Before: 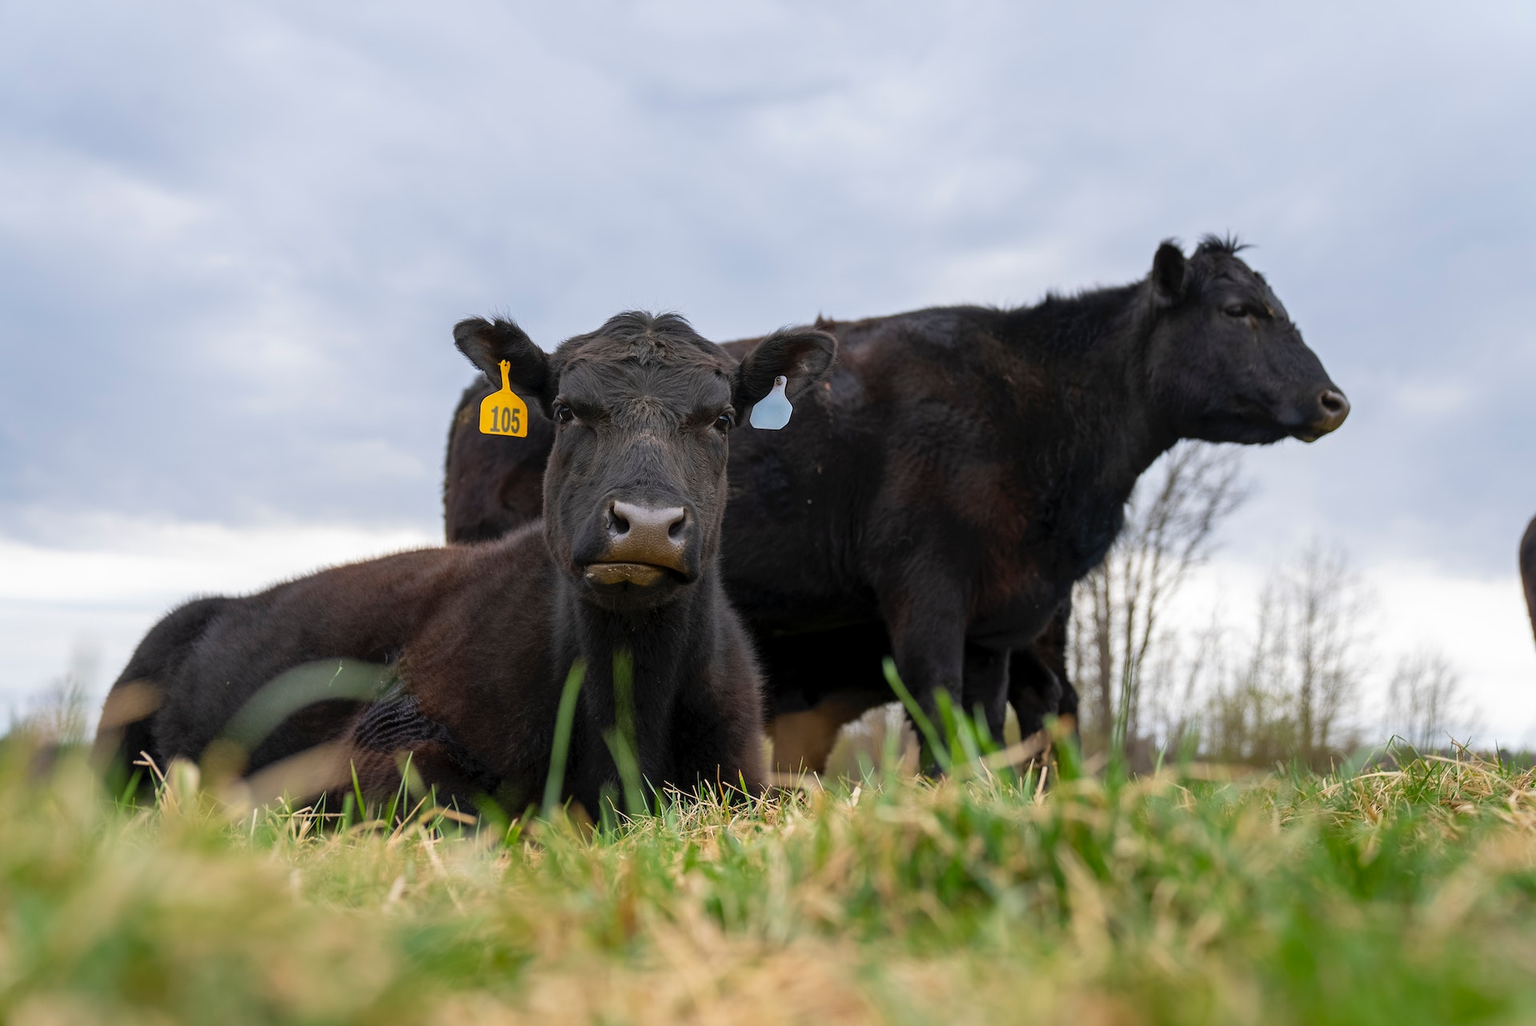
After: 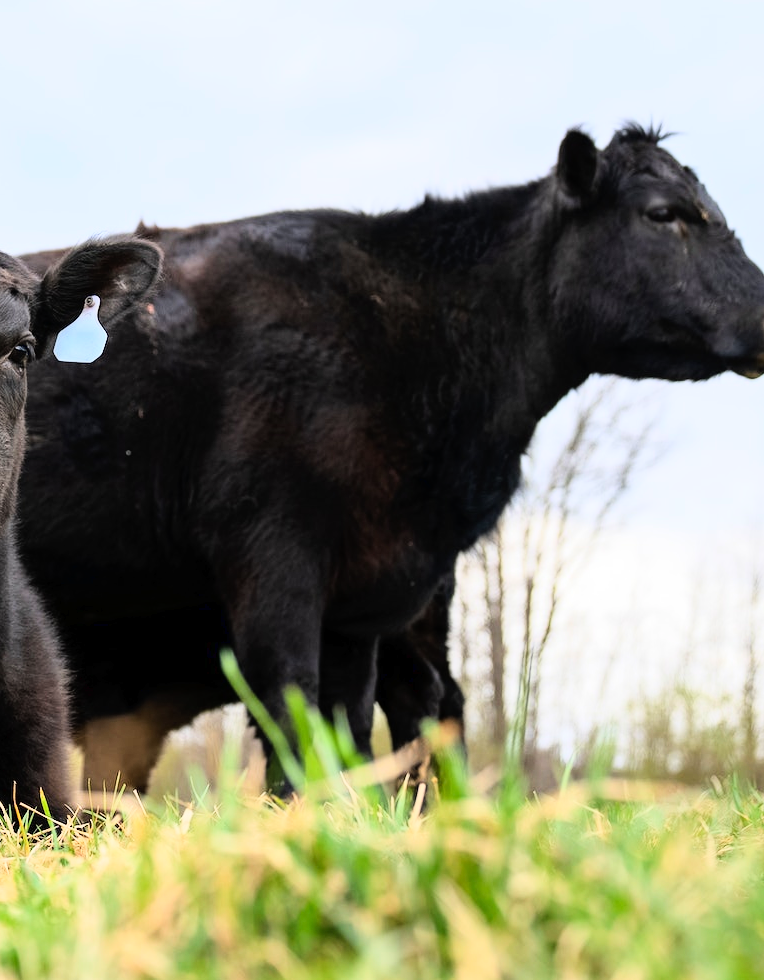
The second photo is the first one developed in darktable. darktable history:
base curve: curves: ch0 [(0, 0) (0, 0.001) (0.001, 0.001) (0.004, 0.002) (0.007, 0.004) (0.015, 0.013) (0.033, 0.045) (0.052, 0.096) (0.075, 0.17) (0.099, 0.241) (0.163, 0.42) (0.219, 0.55) (0.259, 0.616) (0.327, 0.722) (0.365, 0.765) (0.522, 0.873) (0.547, 0.881) (0.689, 0.919) (0.826, 0.952) (1, 1)]
crop: left 46.033%, top 13.578%, right 14.14%, bottom 9.903%
